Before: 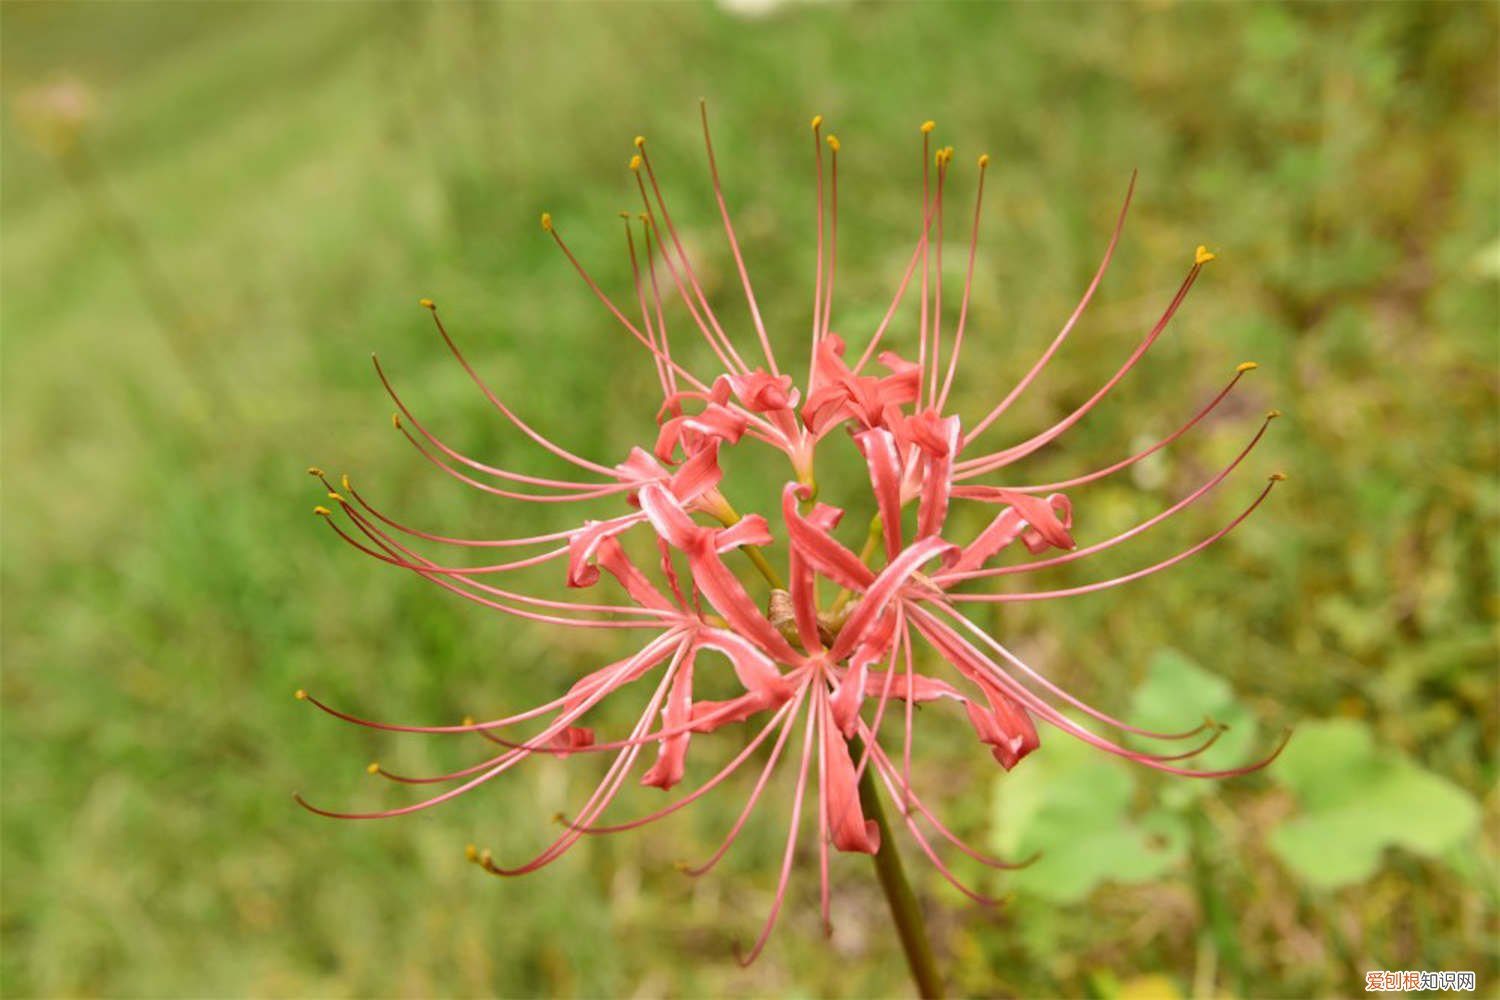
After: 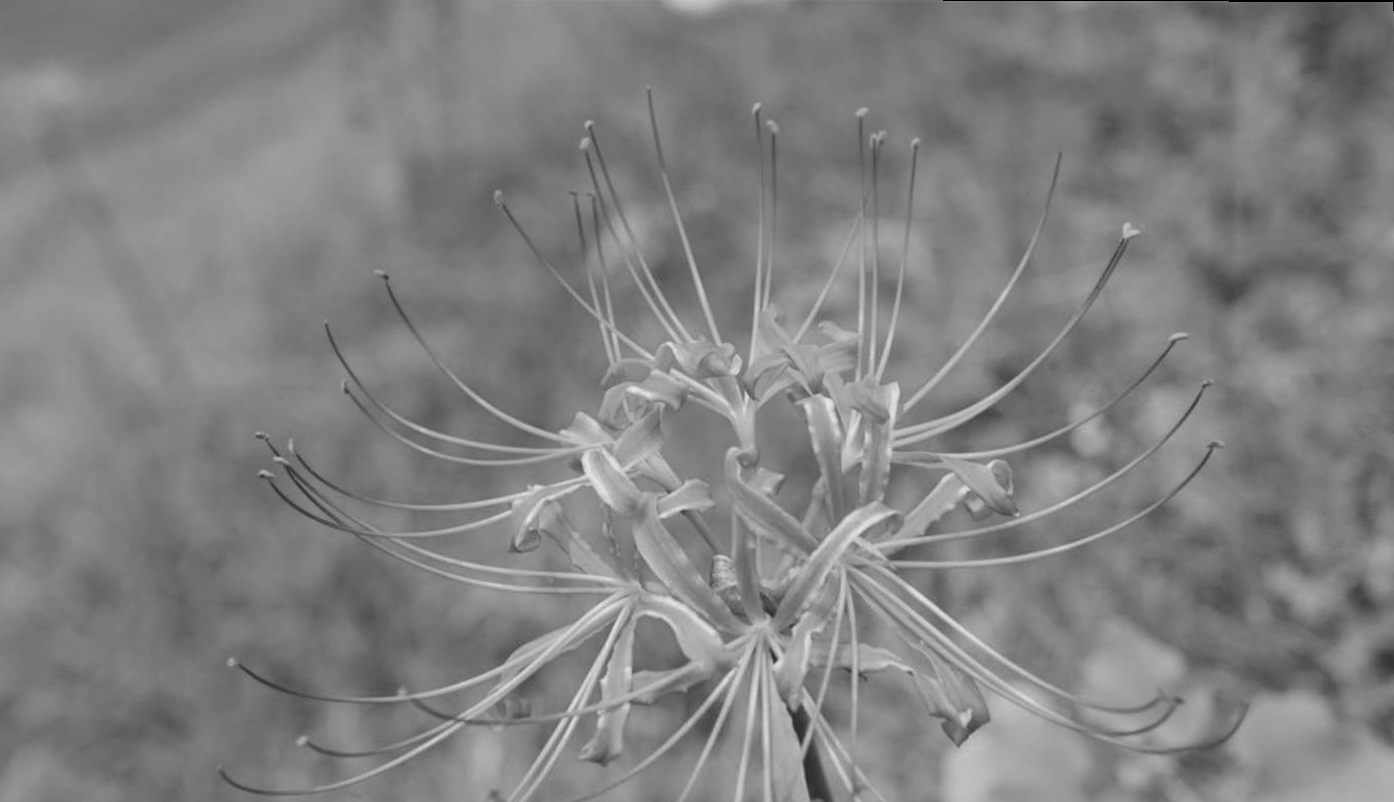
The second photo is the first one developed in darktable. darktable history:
white balance: red 1.127, blue 0.943
monochrome: a 79.32, b 81.83, size 1.1
rotate and perspective: rotation 0.215°, lens shift (vertical) -0.139, crop left 0.069, crop right 0.939, crop top 0.002, crop bottom 0.996
crop: bottom 19.644%
